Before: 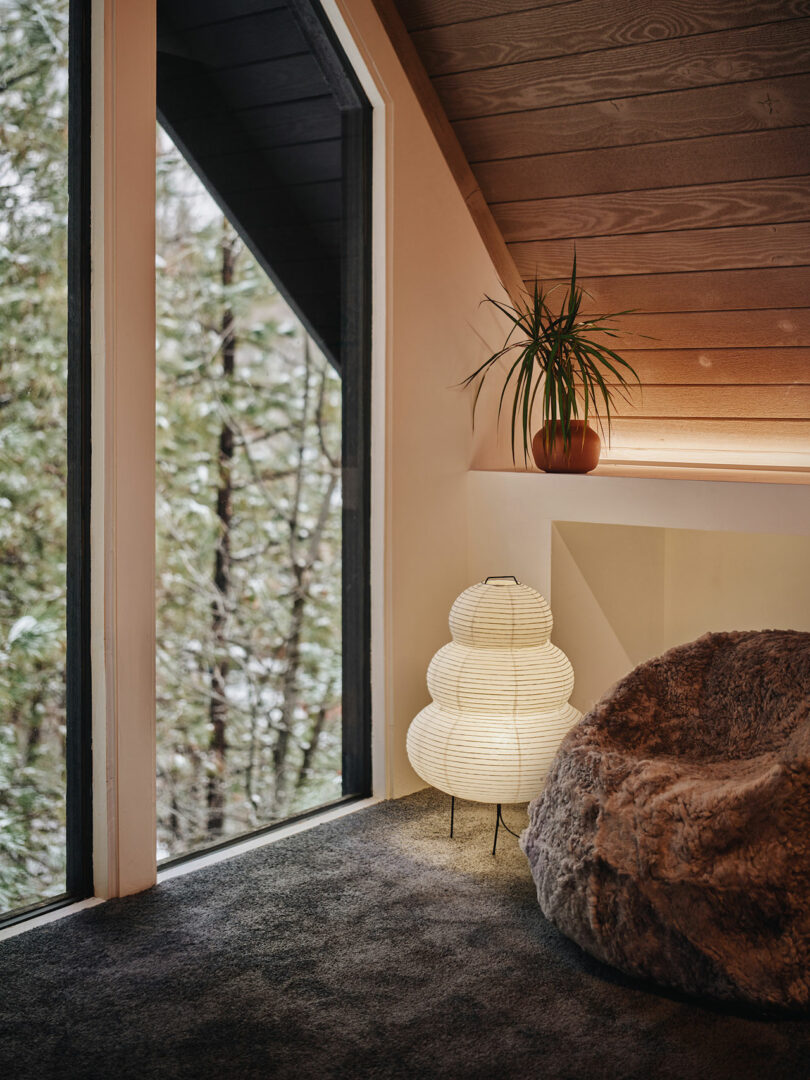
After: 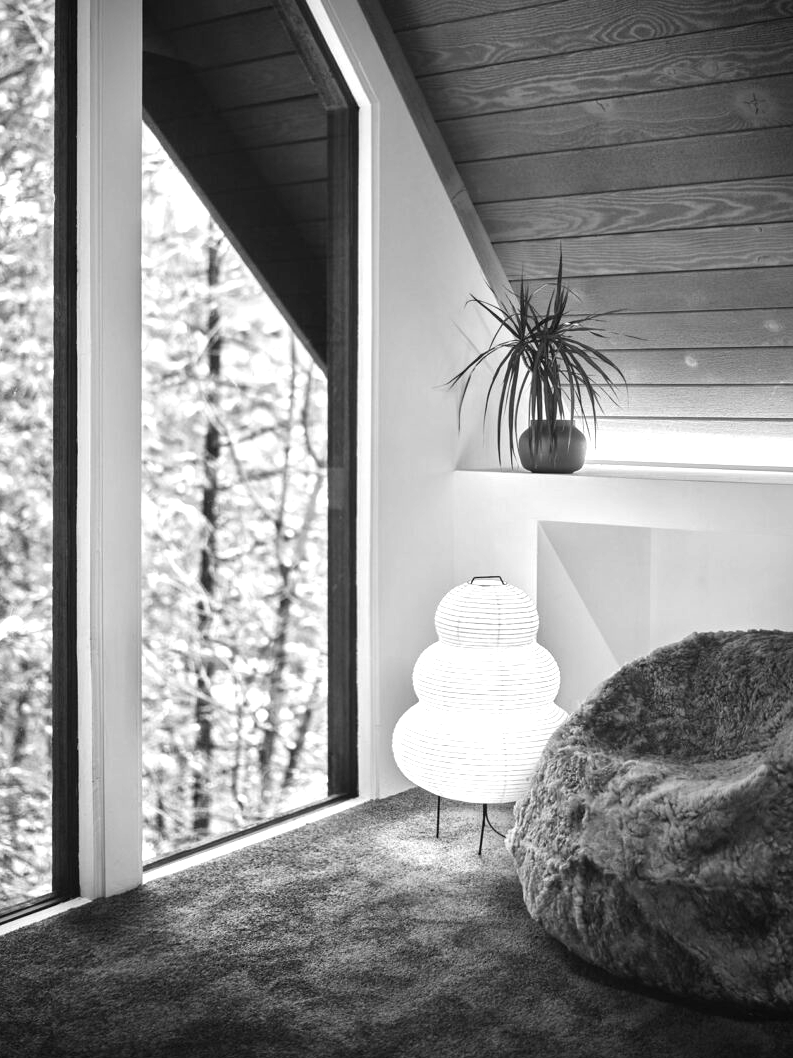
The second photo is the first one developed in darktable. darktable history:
monochrome: on, module defaults
exposure: exposure 1.16 EV, compensate exposure bias true, compensate highlight preservation false
crop: left 1.743%, right 0.268%, bottom 2.011%
vignetting: fall-off start 91.19%
